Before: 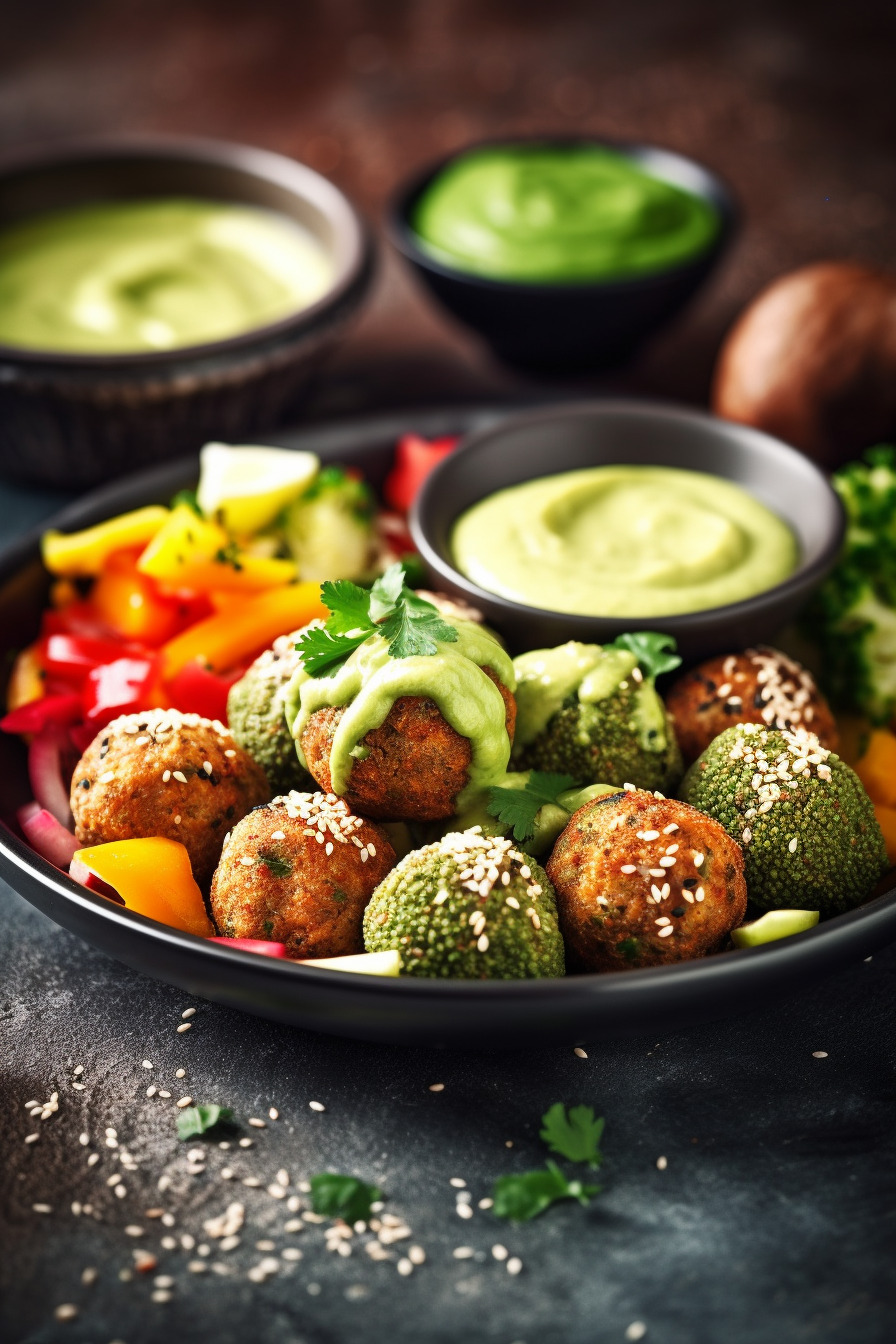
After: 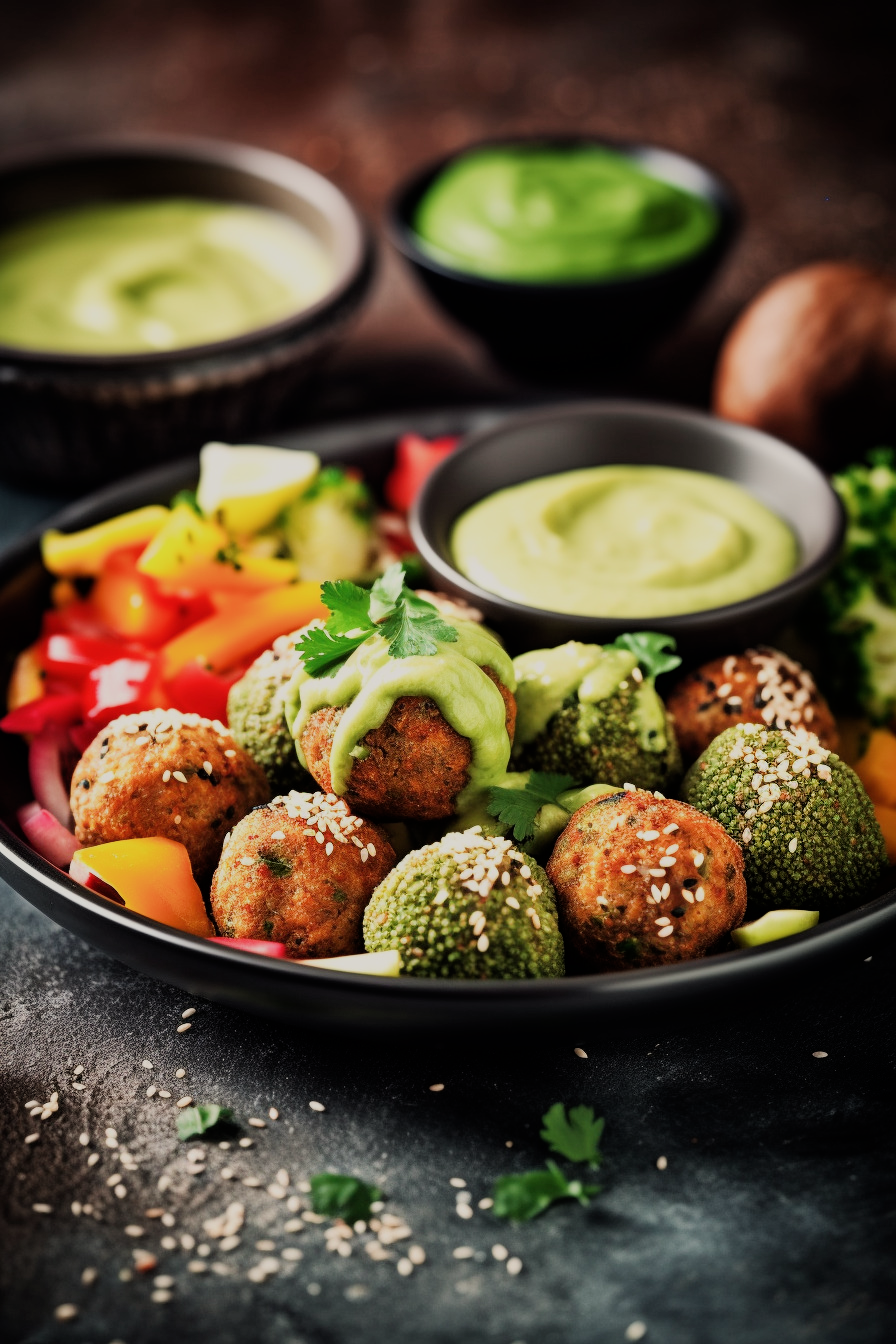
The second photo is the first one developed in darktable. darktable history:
white balance: red 1.045, blue 0.932
filmic rgb: black relative exposure -7.65 EV, white relative exposure 4.56 EV, hardness 3.61, contrast 1.05
color calibration: x 0.355, y 0.367, temperature 4700.38 K
